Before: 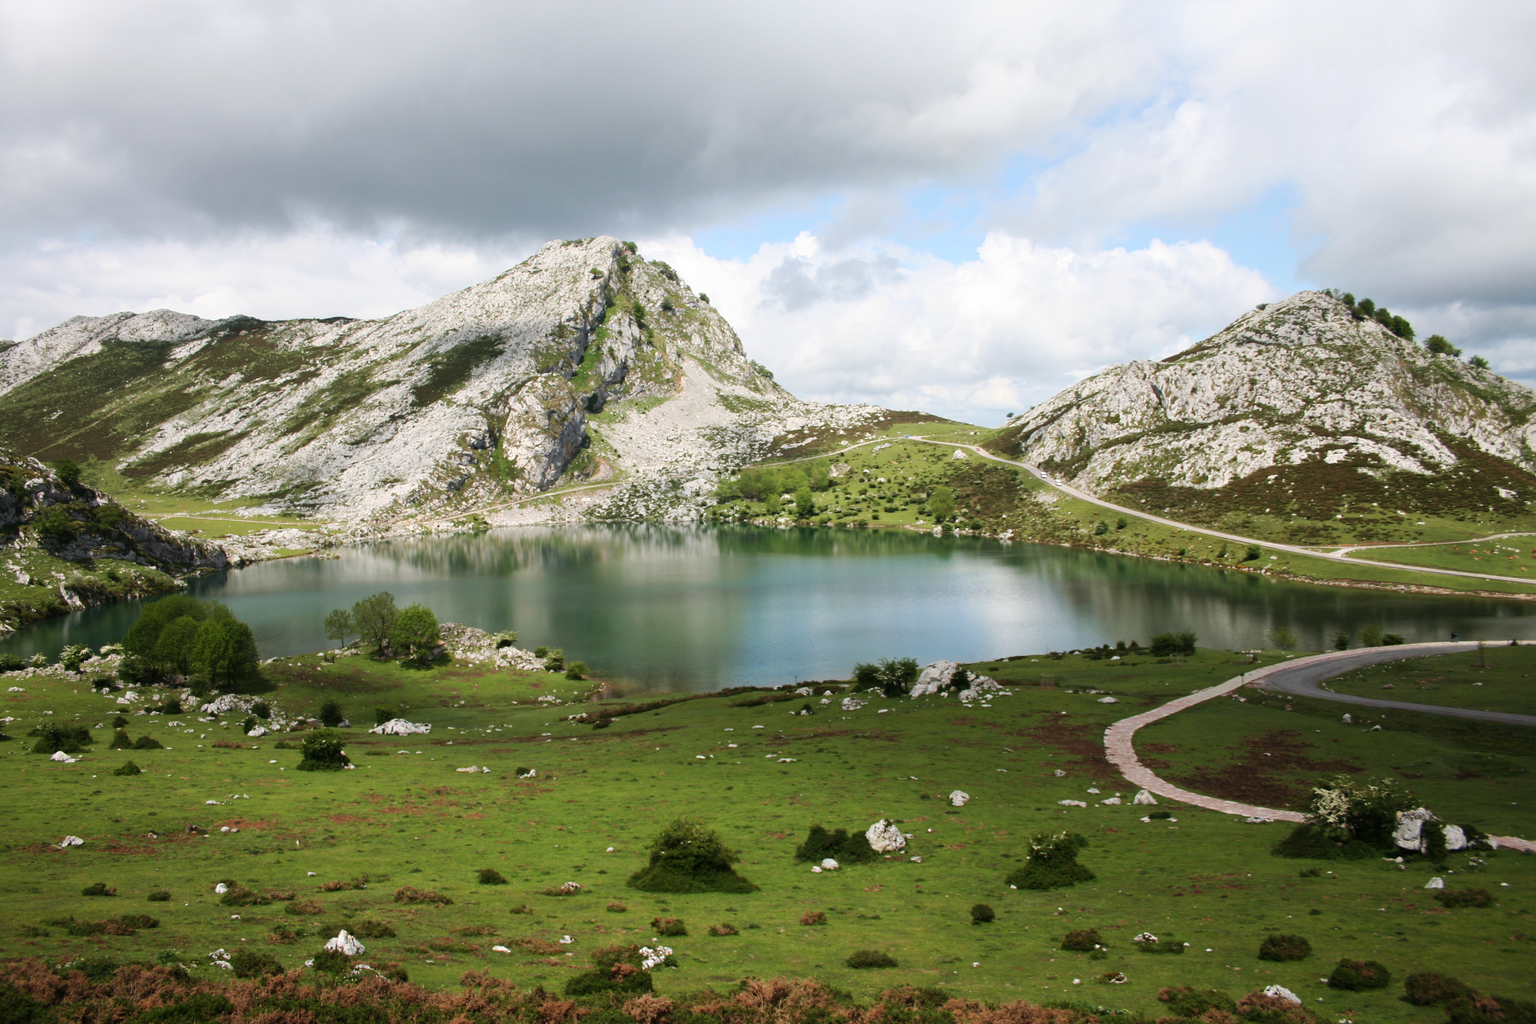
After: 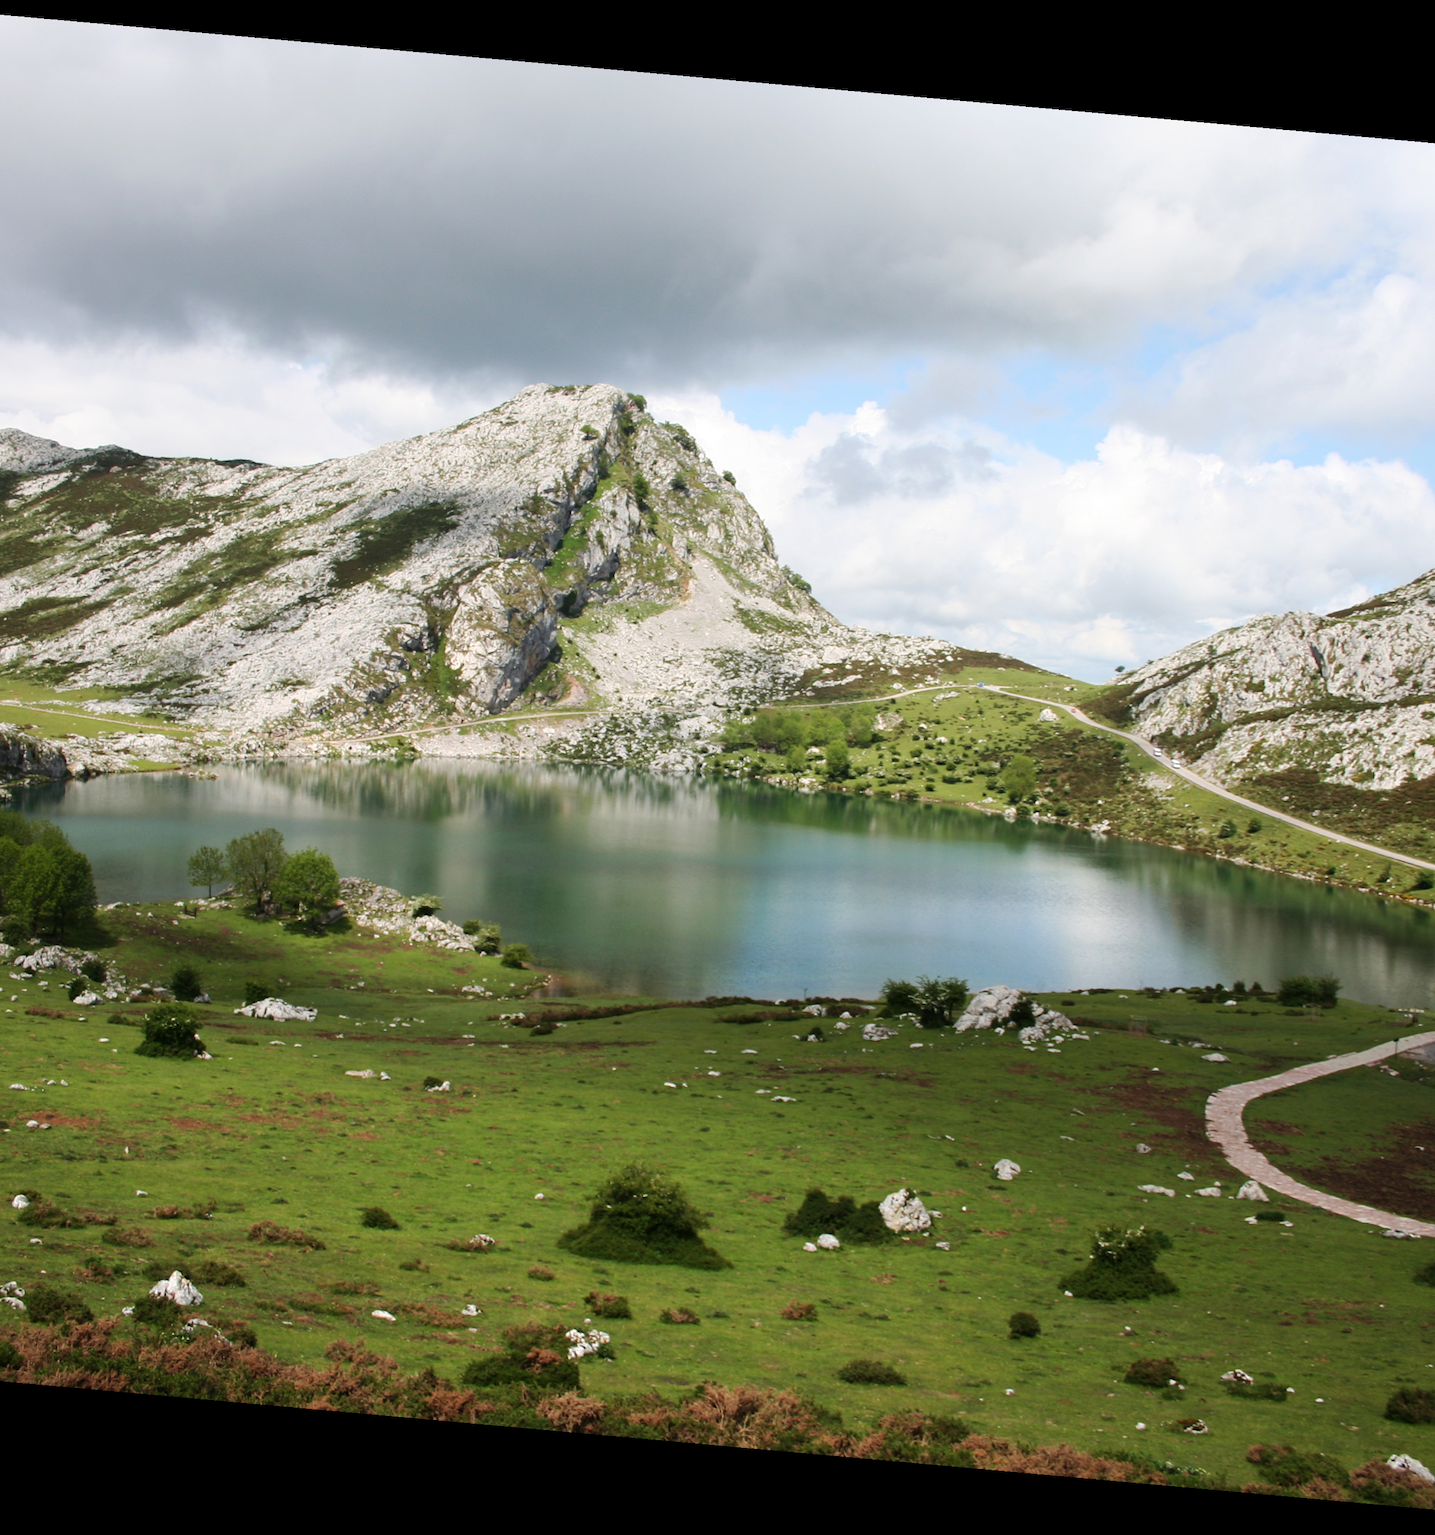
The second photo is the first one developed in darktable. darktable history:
crop and rotate: left 13.409%, right 19.924%
rotate and perspective: rotation 5.12°, automatic cropping off
